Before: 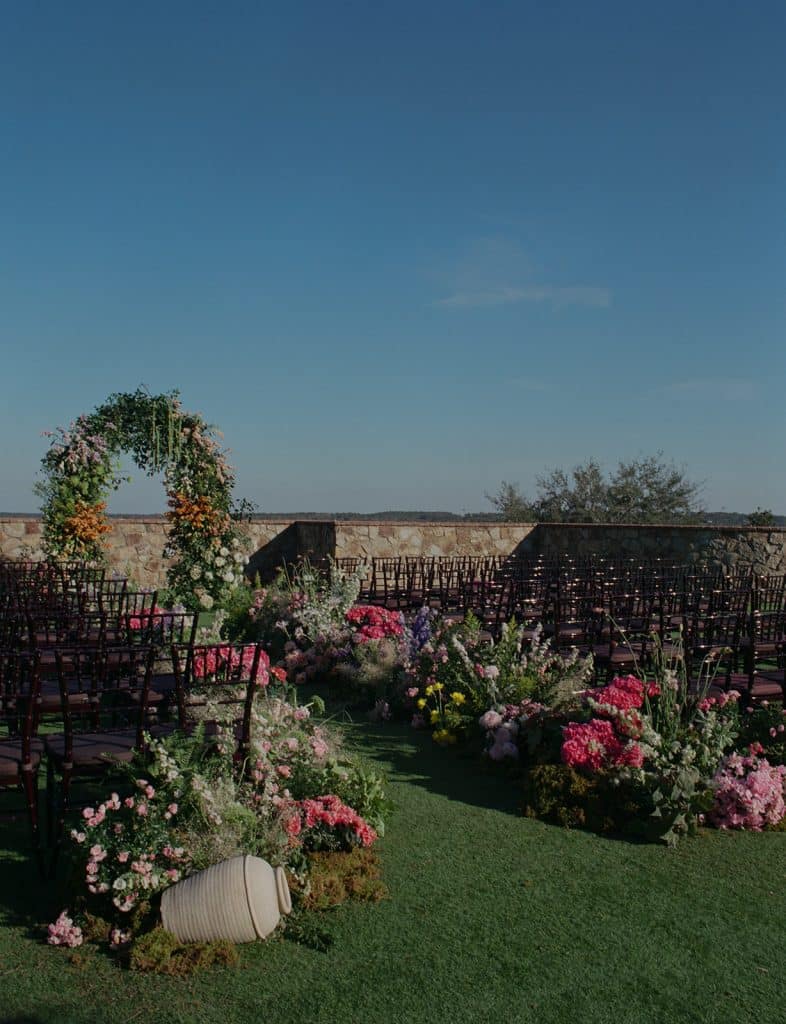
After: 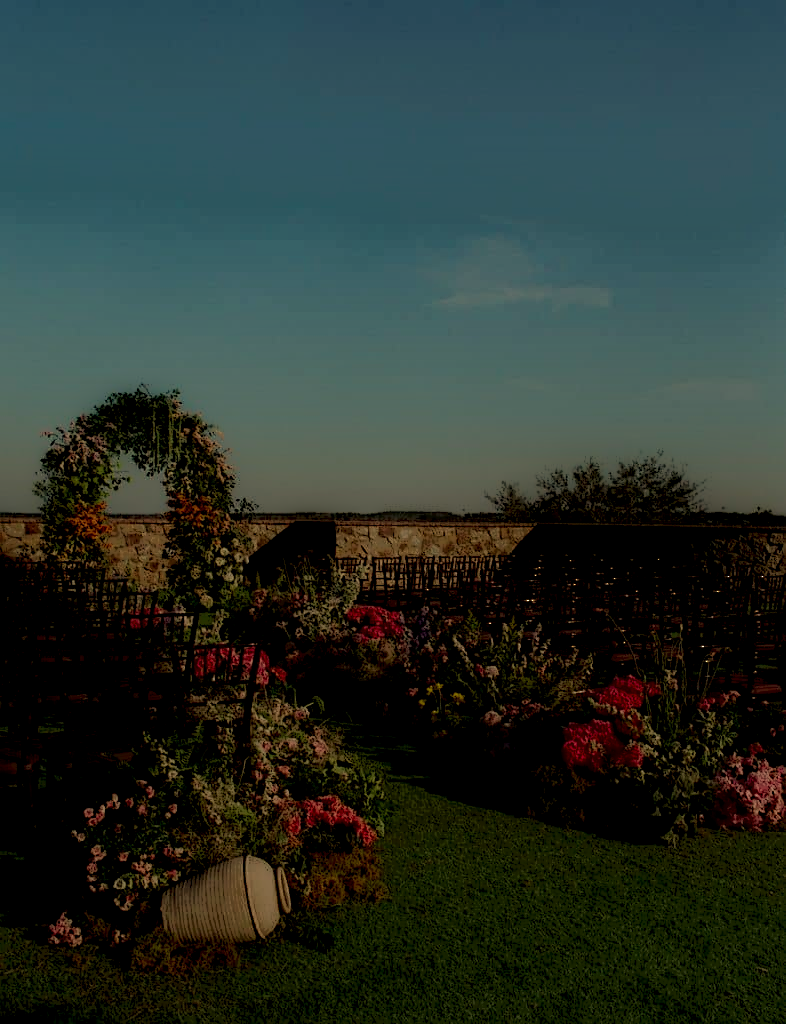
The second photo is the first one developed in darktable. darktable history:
sharpen: on, module defaults
shadows and highlights: shadows -62.32, white point adjustment -5.22, highlights 61.59
white balance: red 1.123, blue 0.83
local contrast: highlights 0%, shadows 198%, detail 164%, midtone range 0.001
